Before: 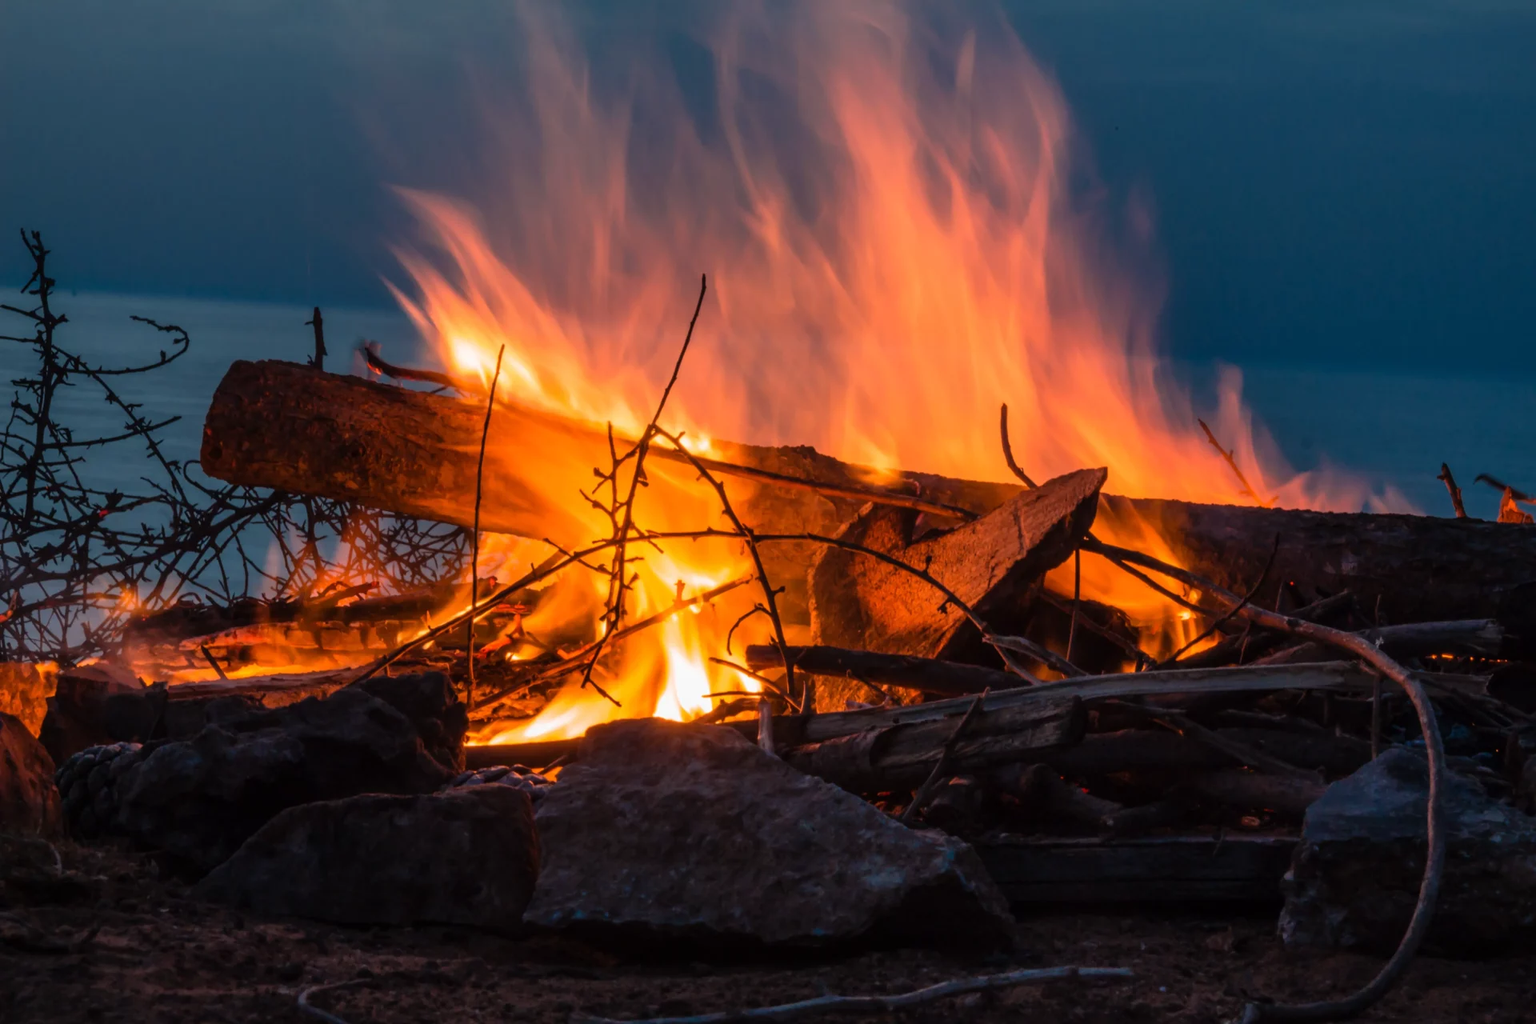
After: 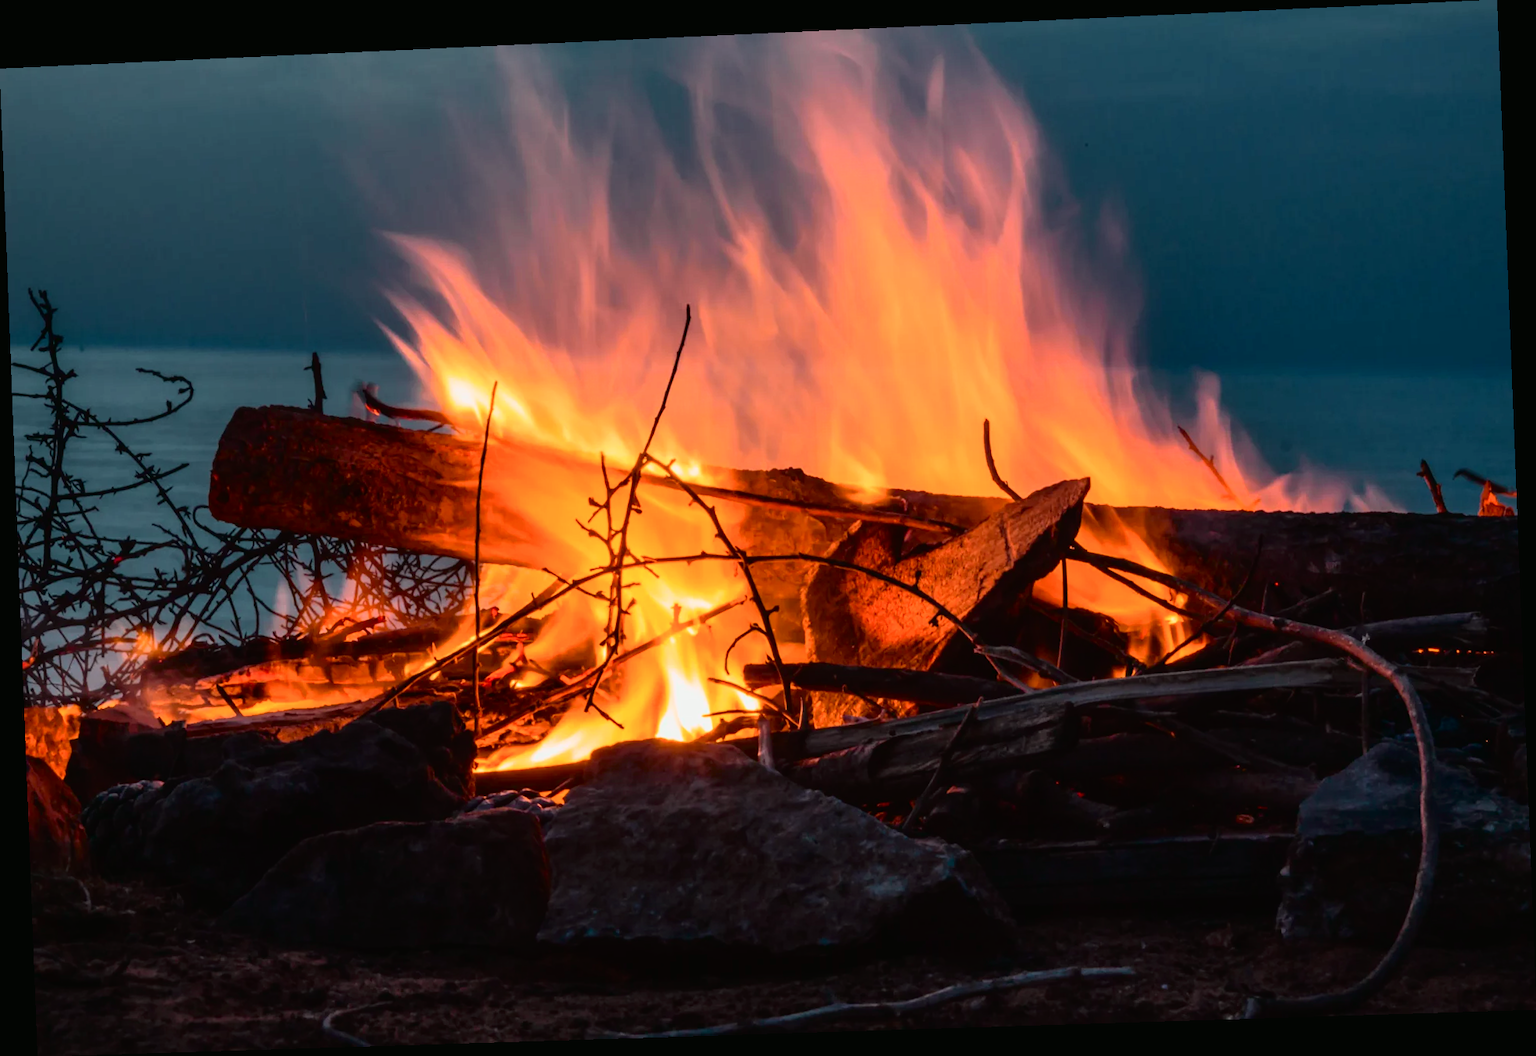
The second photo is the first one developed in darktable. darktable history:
rotate and perspective: rotation -2.22°, lens shift (horizontal) -0.022, automatic cropping off
tone curve: curves: ch0 [(0, 0.012) (0.031, 0.02) (0.12, 0.083) (0.193, 0.171) (0.277, 0.279) (0.45, 0.52) (0.568, 0.676) (0.678, 0.777) (0.875, 0.92) (1, 0.965)]; ch1 [(0, 0) (0.243, 0.245) (0.402, 0.41) (0.493, 0.486) (0.508, 0.507) (0.531, 0.53) (0.551, 0.564) (0.646, 0.672) (0.694, 0.732) (1, 1)]; ch2 [(0, 0) (0.249, 0.216) (0.356, 0.343) (0.424, 0.442) (0.476, 0.482) (0.498, 0.502) (0.517, 0.517) (0.532, 0.545) (0.562, 0.575) (0.614, 0.644) (0.706, 0.748) (0.808, 0.809) (0.991, 0.968)], color space Lab, independent channels, preserve colors none
